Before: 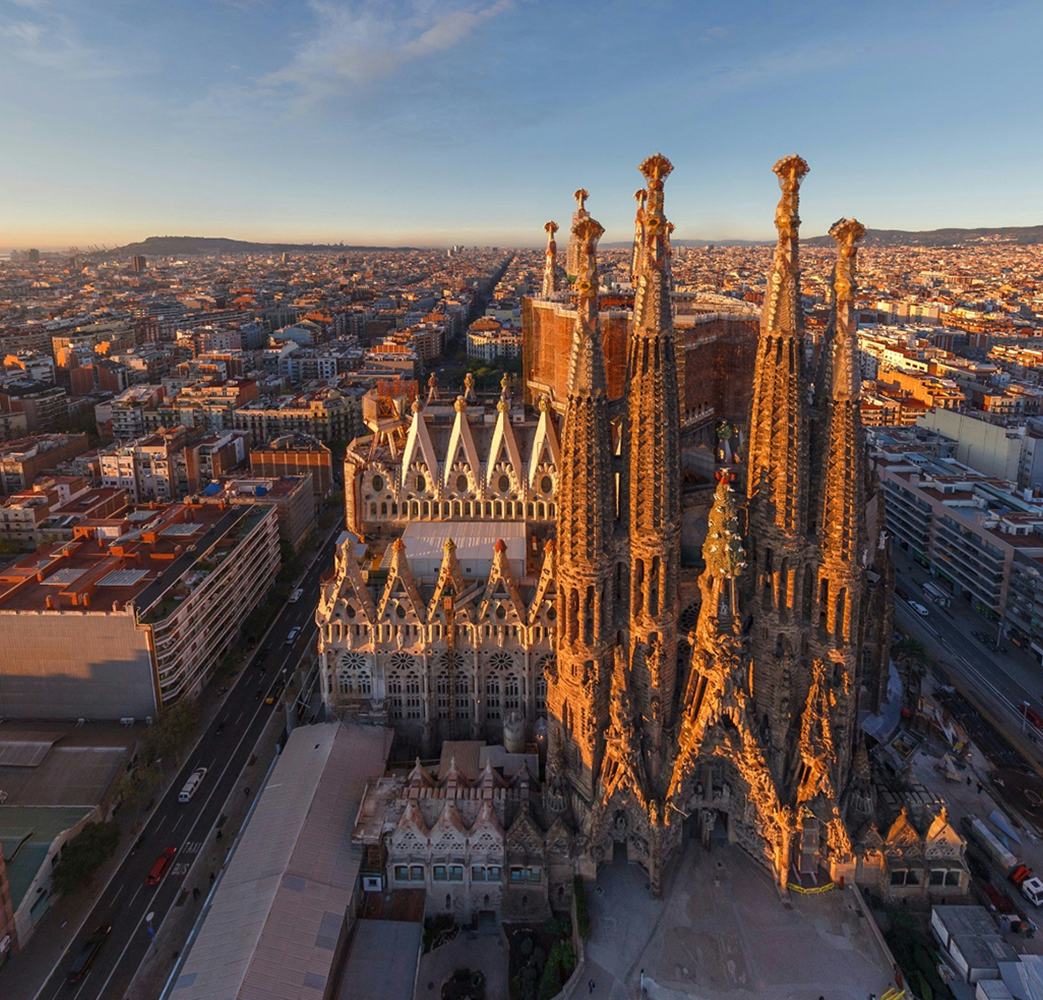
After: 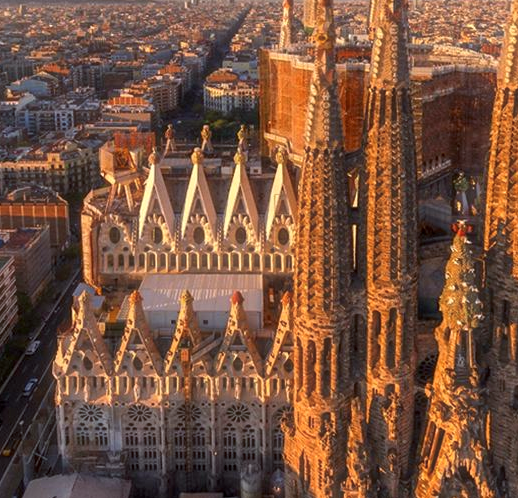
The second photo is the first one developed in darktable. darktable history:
crop: left 25.27%, top 24.877%, right 24.978%, bottom 25.229%
exposure: black level correction 0.005, exposure 0.283 EV, compensate highlight preservation false
haze removal: strength -0.114, compatibility mode true, adaptive false
